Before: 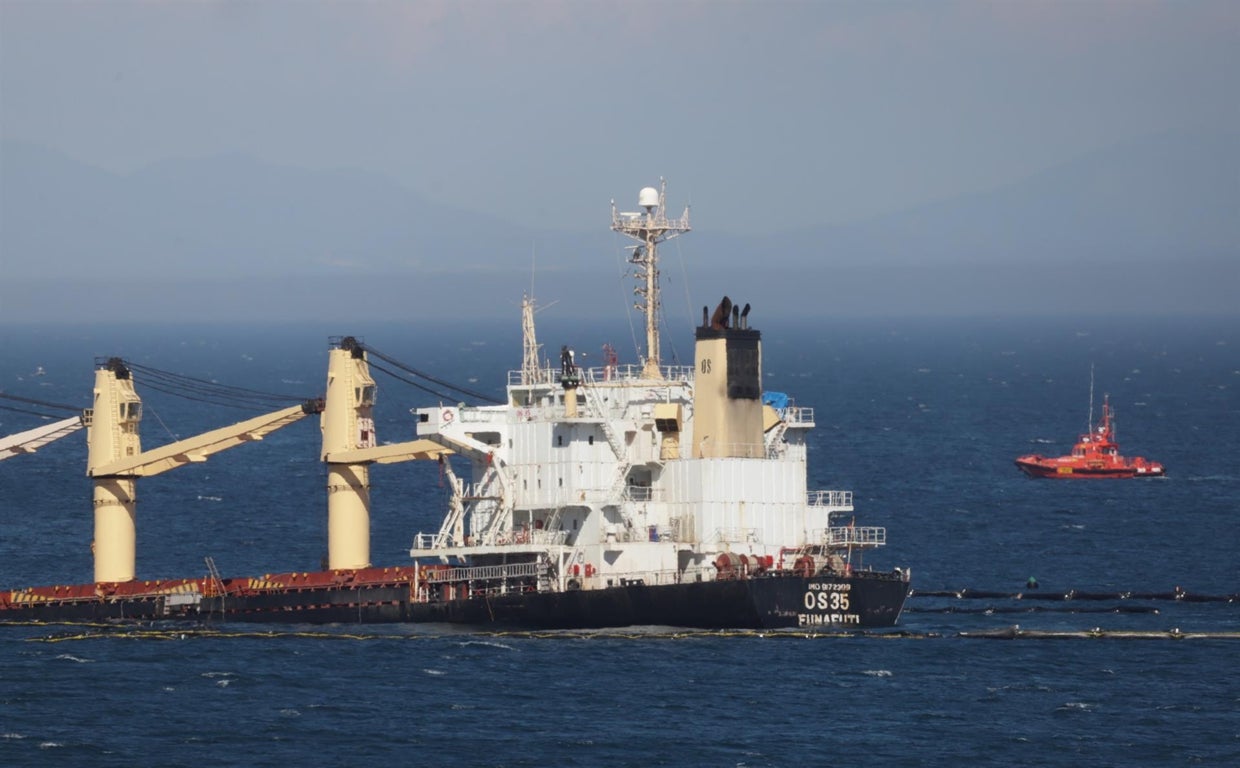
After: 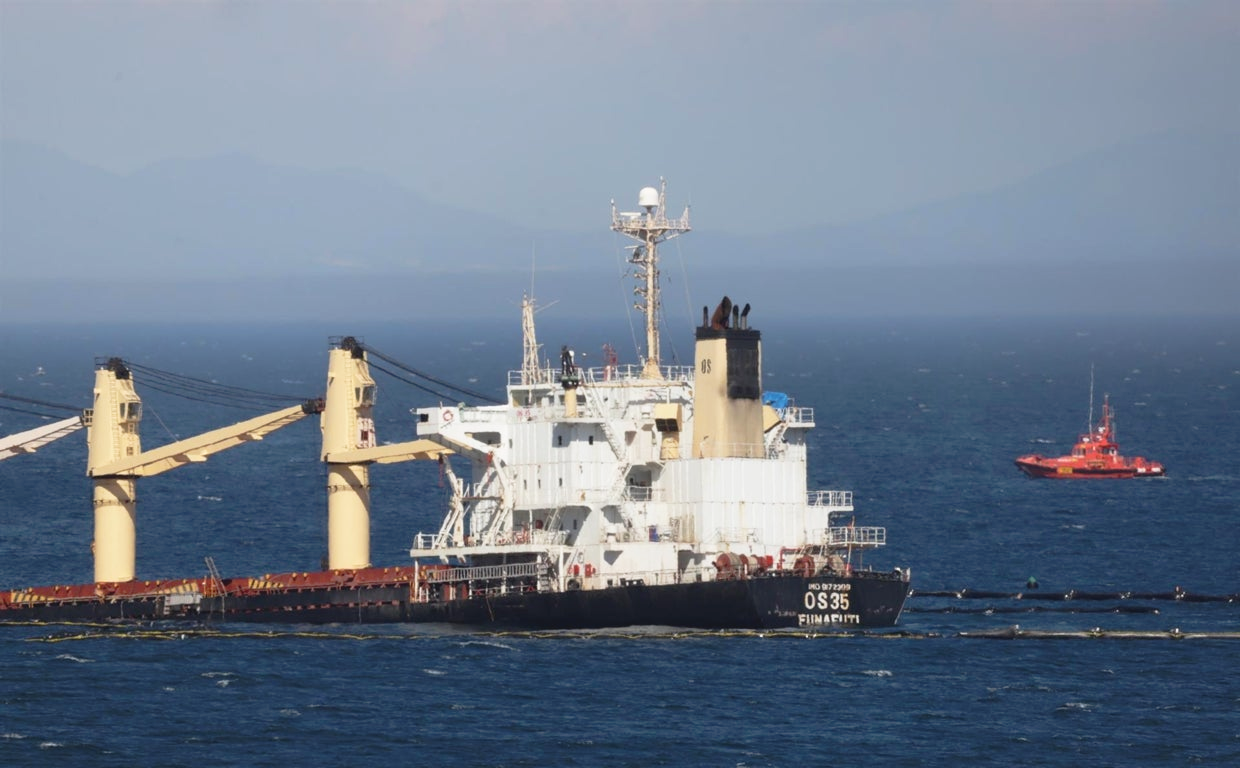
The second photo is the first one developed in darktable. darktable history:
tone curve: curves: ch0 [(0, 0) (0.003, 0.049) (0.011, 0.051) (0.025, 0.055) (0.044, 0.065) (0.069, 0.081) (0.1, 0.11) (0.136, 0.15) (0.177, 0.195) (0.224, 0.242) (0.277, 0.308) (0.335, 0.375) (0.399, 0.436) (0.468, 0.5) (0.543, 0.574) (0.623, 0.665) (0.709, 0.761) (0.801, 0.851) (0.898, 0.933) (1, 1)], preserve colors none
